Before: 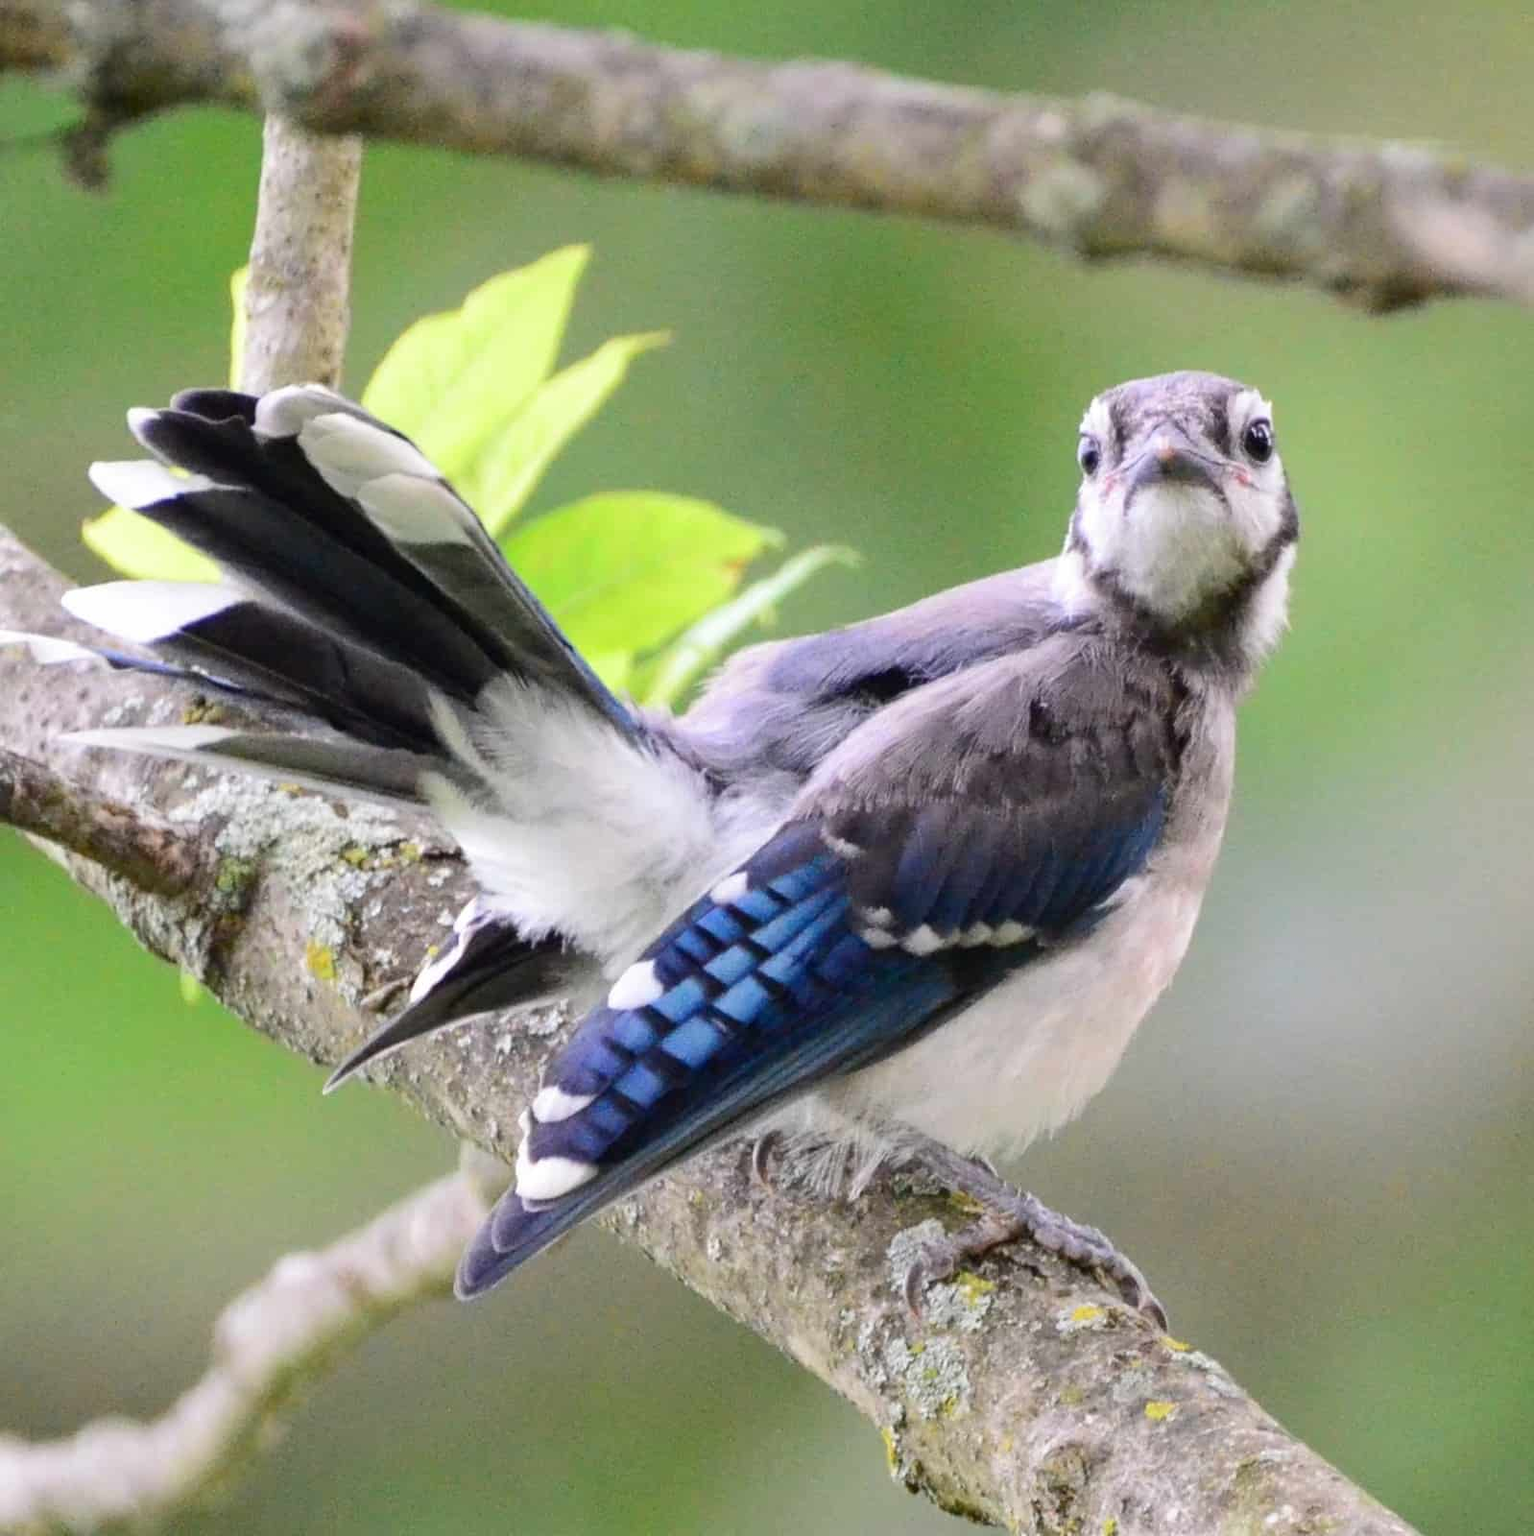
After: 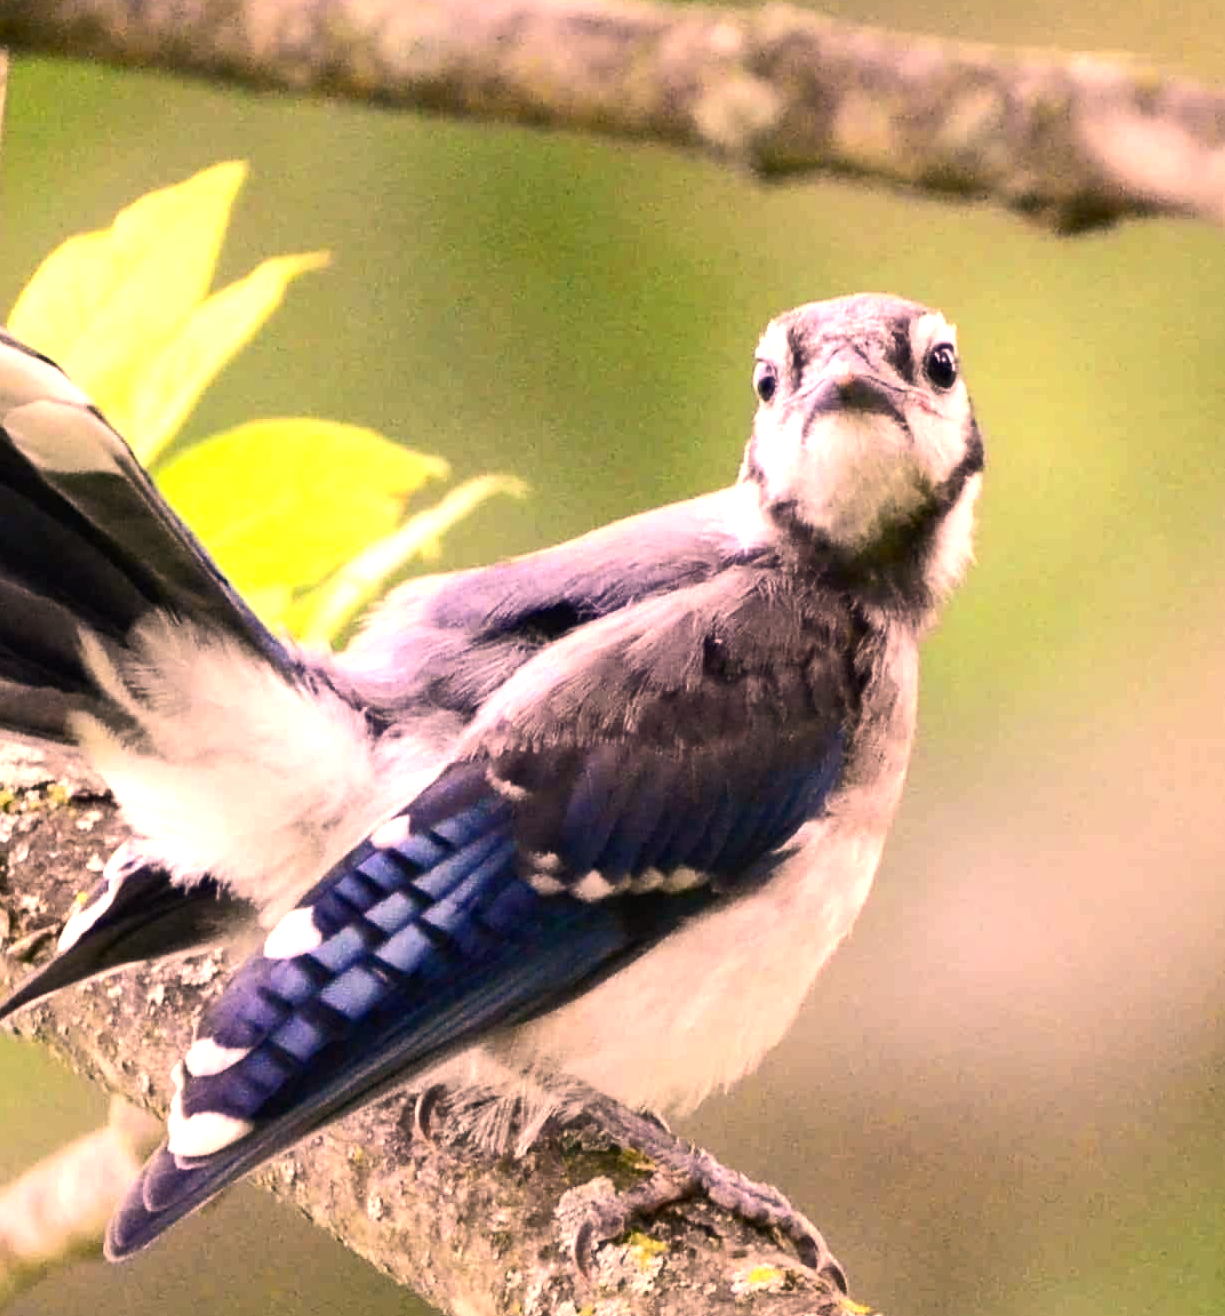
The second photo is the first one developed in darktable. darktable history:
crop: left 23.095%, top 5.827%, bottom 11.854%
color balance: output saturation 120%
exposure: exposure 0.566 EV, compensate highlight preservation false
color correction: highlights a* 21.88, highlights b* 22.25
color balance rgb: perceptual saturation grading › highlights -31.88%, perceptual saturation grading › mid-tones 5.8%, perceptual saturation grading › shadows 18.12%, perceptual brilliance grading › highlights 3.62%, perceptual brilliance grading › mid-tones -18.12%, perceptual brilliance grading › shadows -41.3%
